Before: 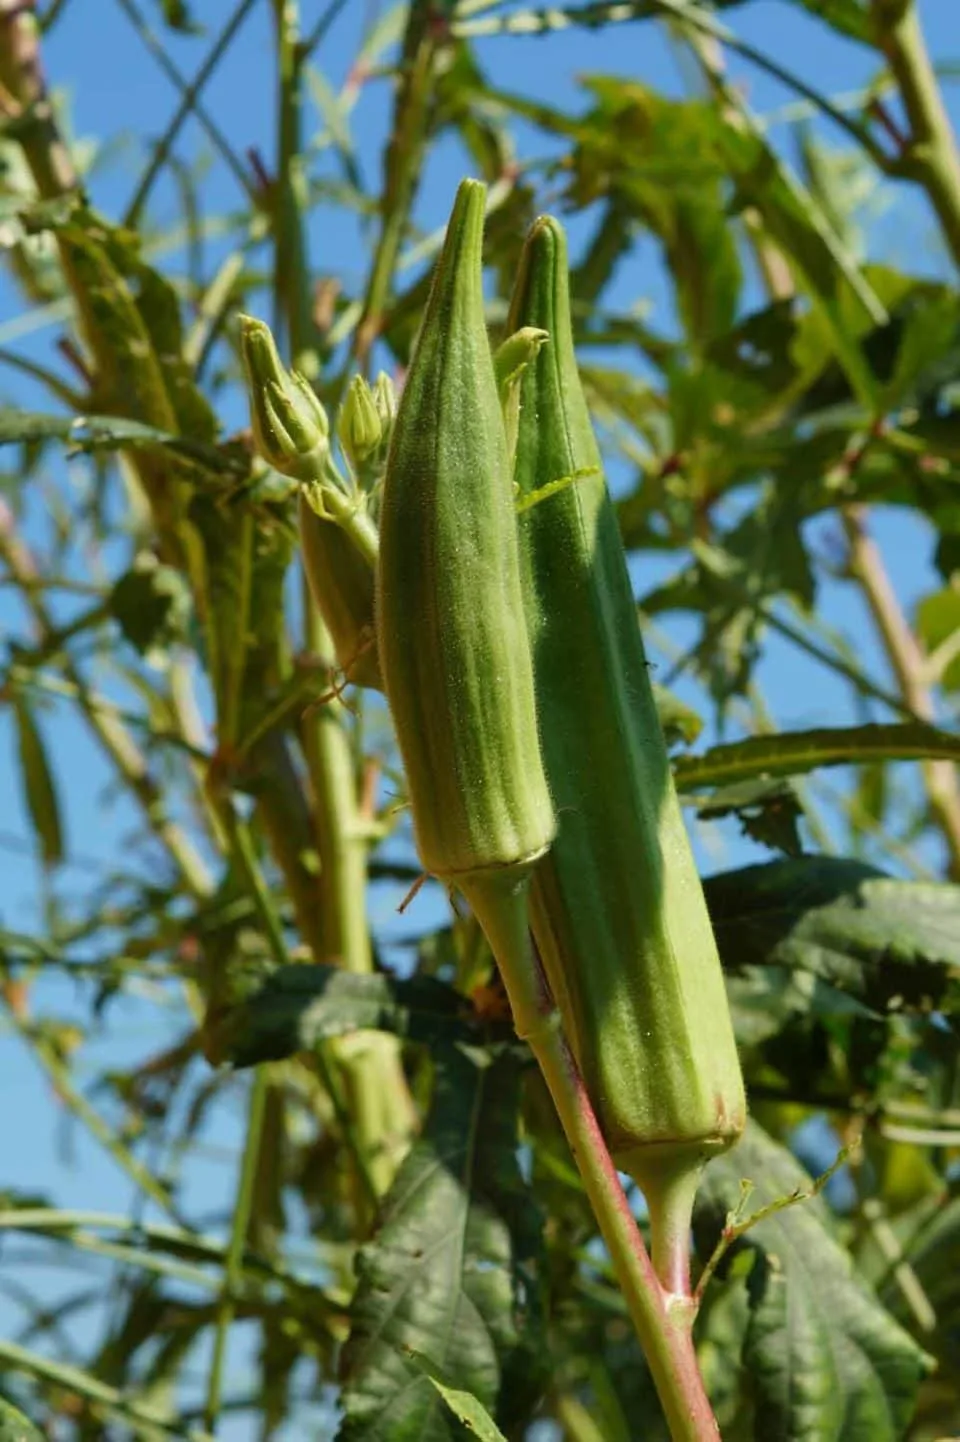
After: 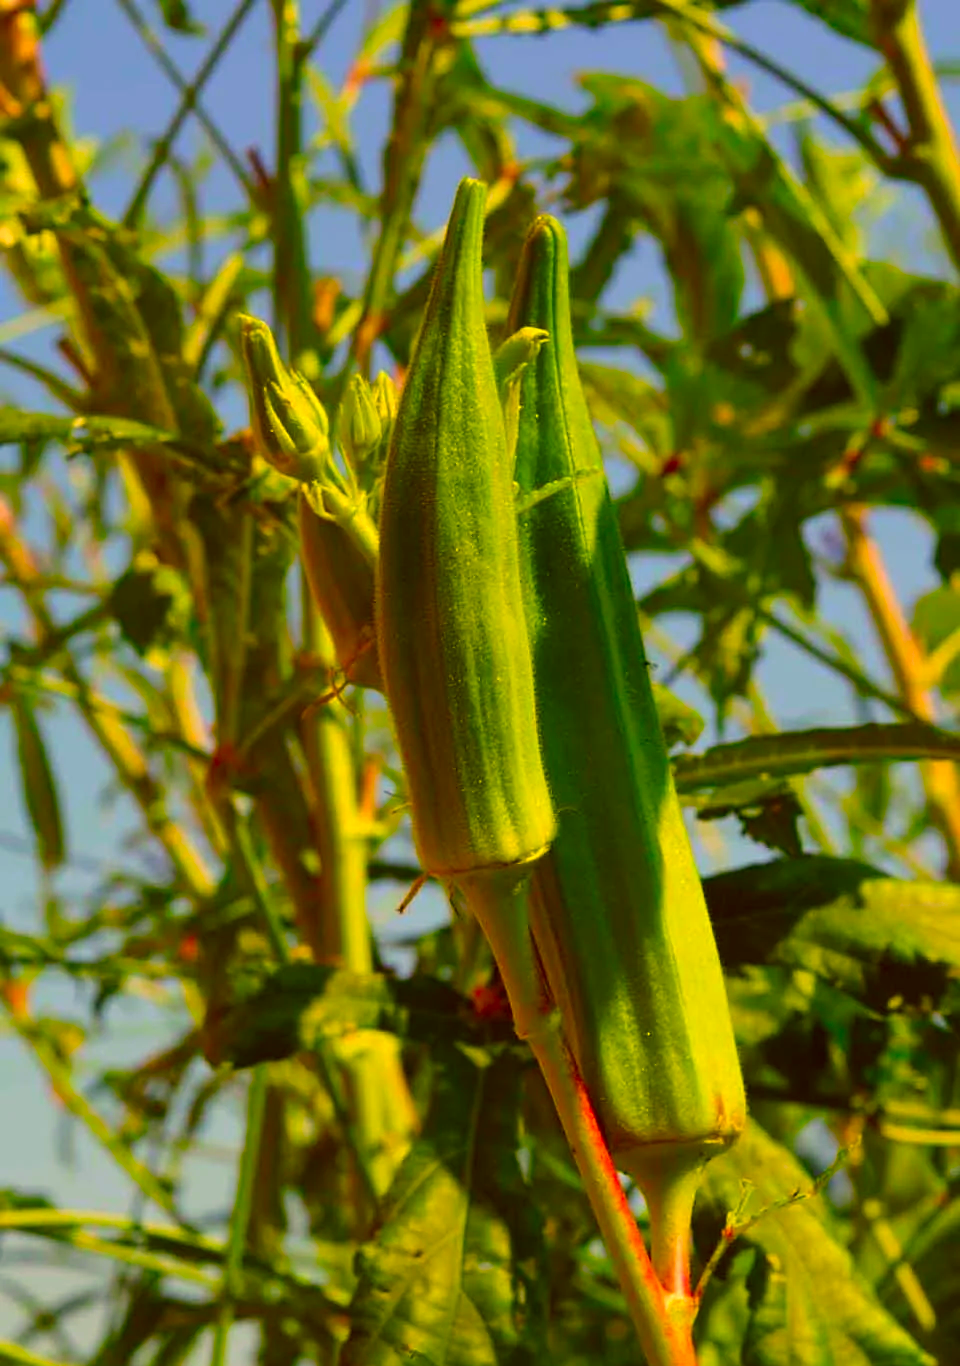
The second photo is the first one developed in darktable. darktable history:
contrast brightness saturation: contrast 0.043, saturation 0.161
sharpen: amount 0.202
crop and rotate: top 0.012%, bottom 5.231%
color correction: highlights a* 10.82, highlights b* 30, shadows a* 2.57, shadows b* 17.93, saturation 1.72
